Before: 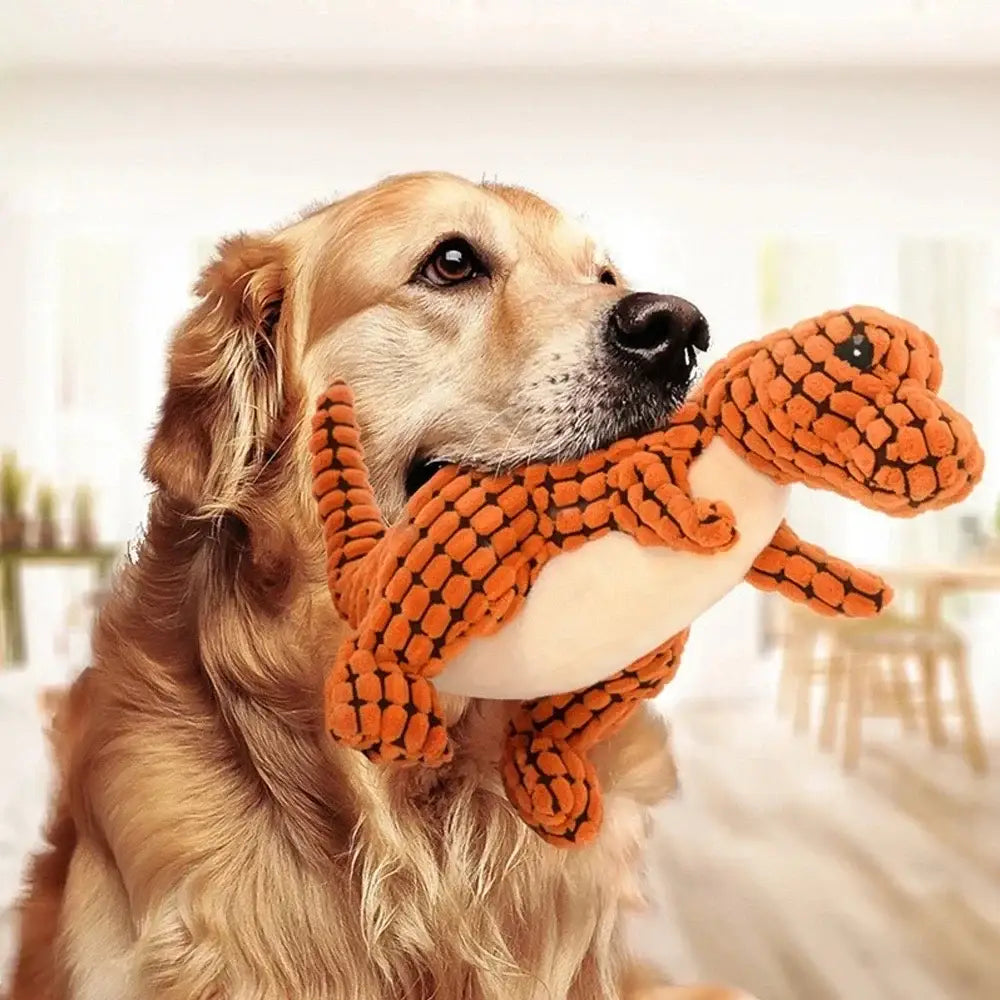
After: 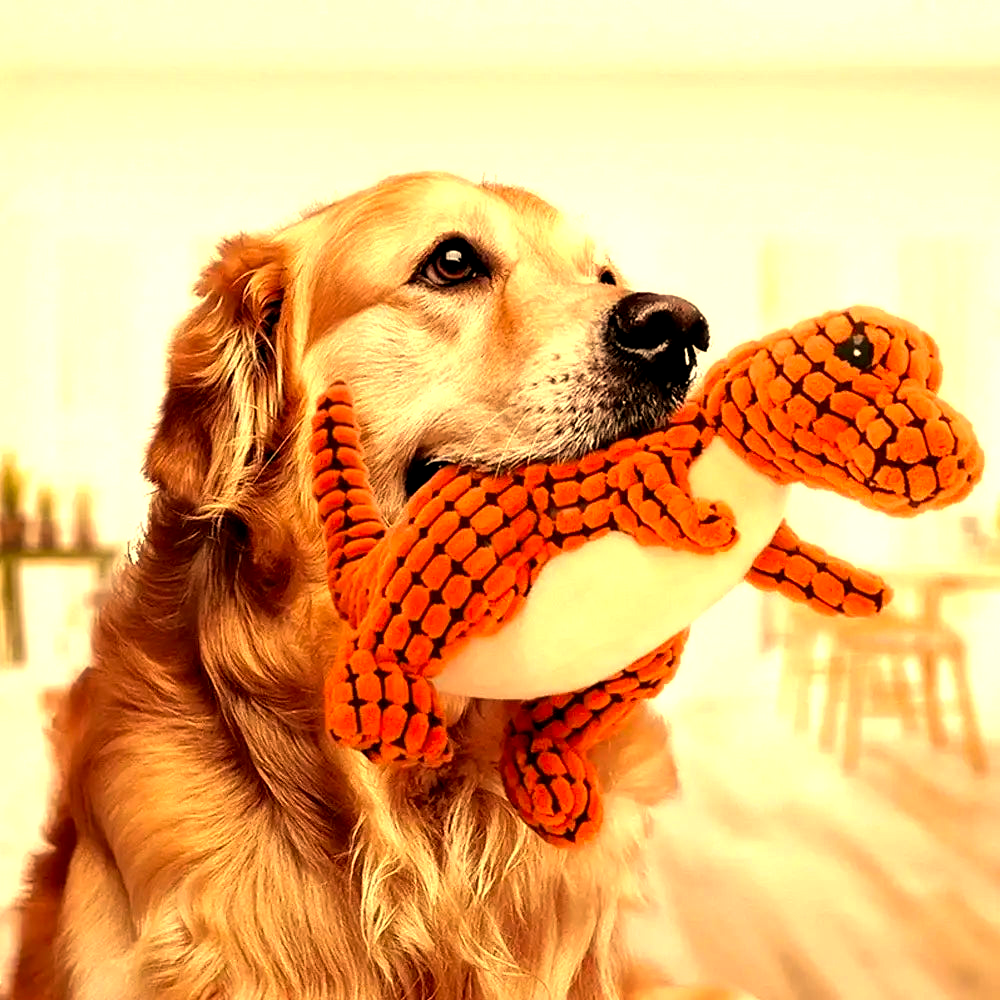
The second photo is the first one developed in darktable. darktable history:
color balance: lift [0.991, 1, 1, 1], gamma [0.996, 1, 1, 1], input saturation 98.52%, contrast 20.34%, output saturation 103.72%
white balance: red 1.138, green 0.996, blue 0.812
